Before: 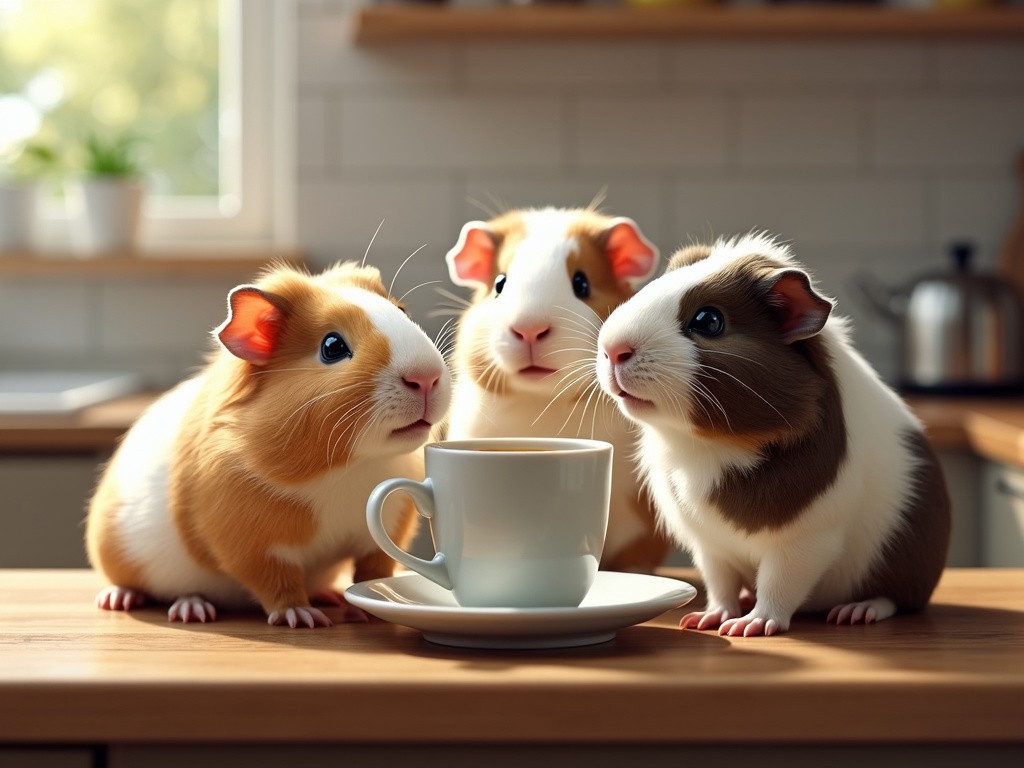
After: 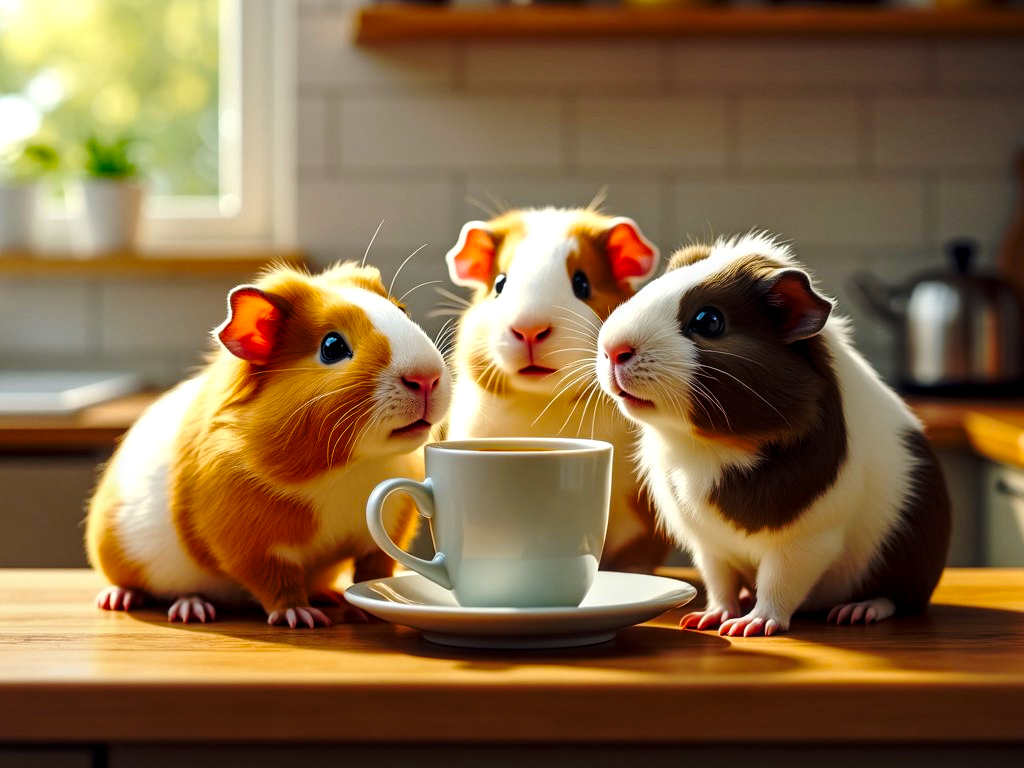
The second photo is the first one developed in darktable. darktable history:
local contrast: detail 130%
base curve: curves: ch0 [(0, 0) (0.073, 0.04) (0.157, 0.139) (0.492, 0.492) (0.758, 0.758) (1, 1)], preserve colors none
color balance rgb: linear chroma grading › global chroma 15%, perceptual saturation grading › global saturation 30%
